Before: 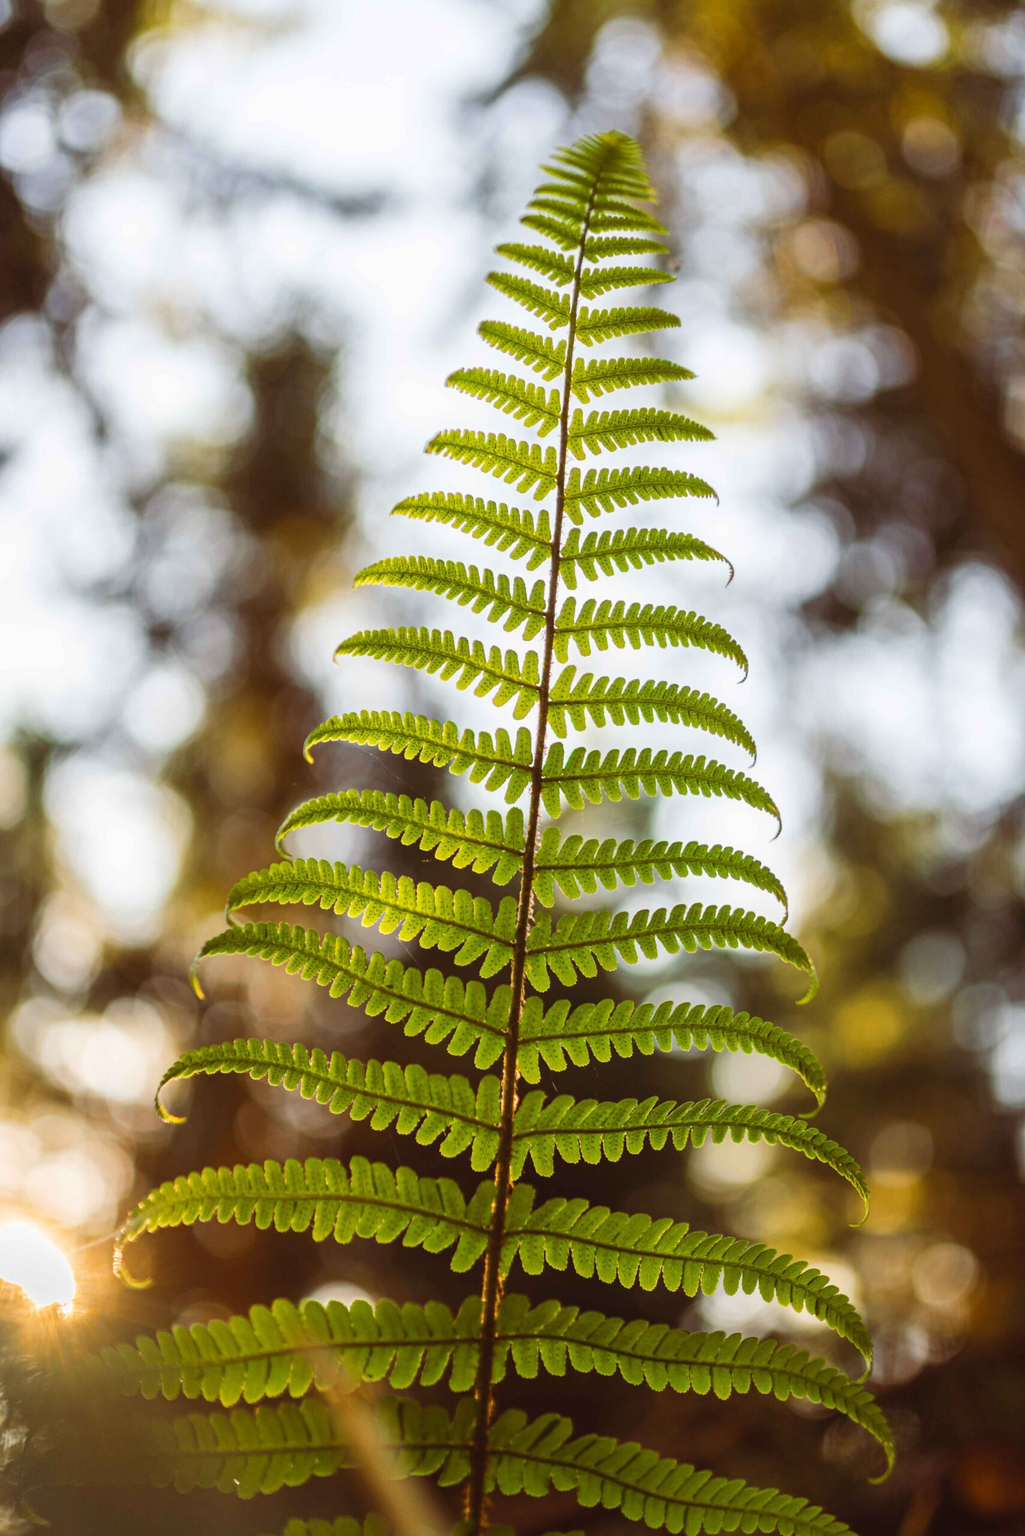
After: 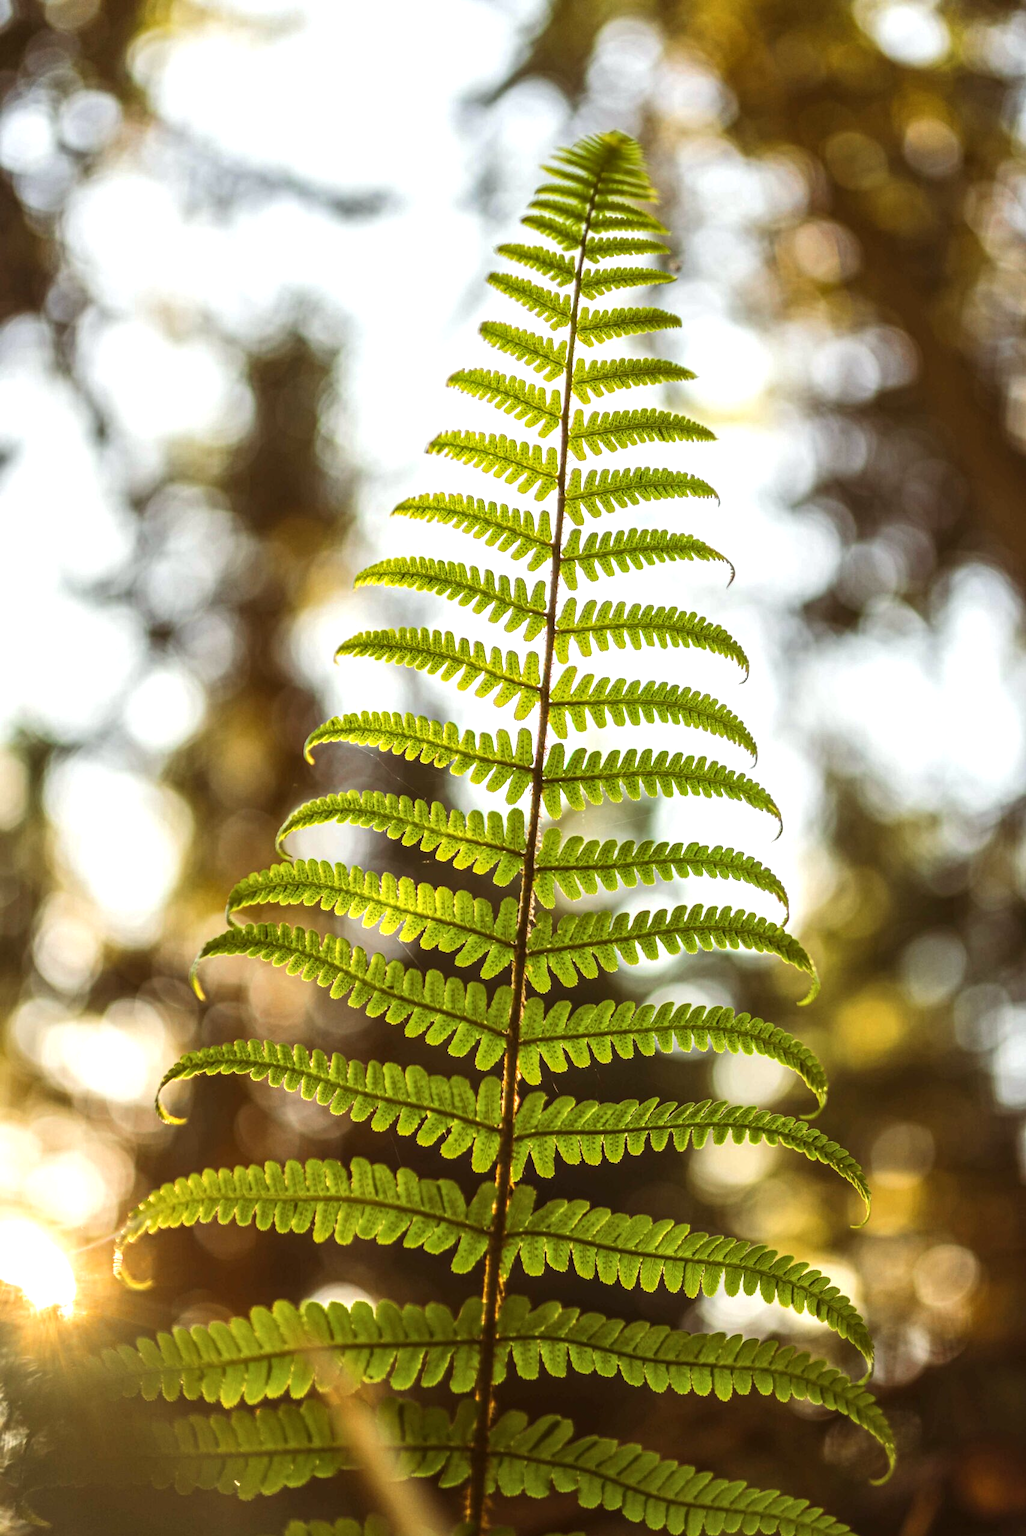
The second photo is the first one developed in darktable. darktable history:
tone equalizer: -8 EV -0.417 EV, -7 EV -0.389 EV, -6 EV -0.333 EV, -5 EV -0.222 EV, -3 EV 0.222 EV, -2 EV 0.333 EV, -1 EV 0.389 EV, +0 EV 0.417 EV, edges refinement/feathering 500, mask exposure compensation -1.57 EV, preserve details no
crop: bottom 0.071%
local contrast: on, module defaults
color balance: mode lift, gamma, gain (sRGB), lift [1.04, 1, 1, 0.97], gamma [1.01, 1, 1, 0.97], gain [0.96, 1, 1, 0.97]
exposure: exposure 0.178 EV, compensate exposure bias true, compensate highlight preservation false
